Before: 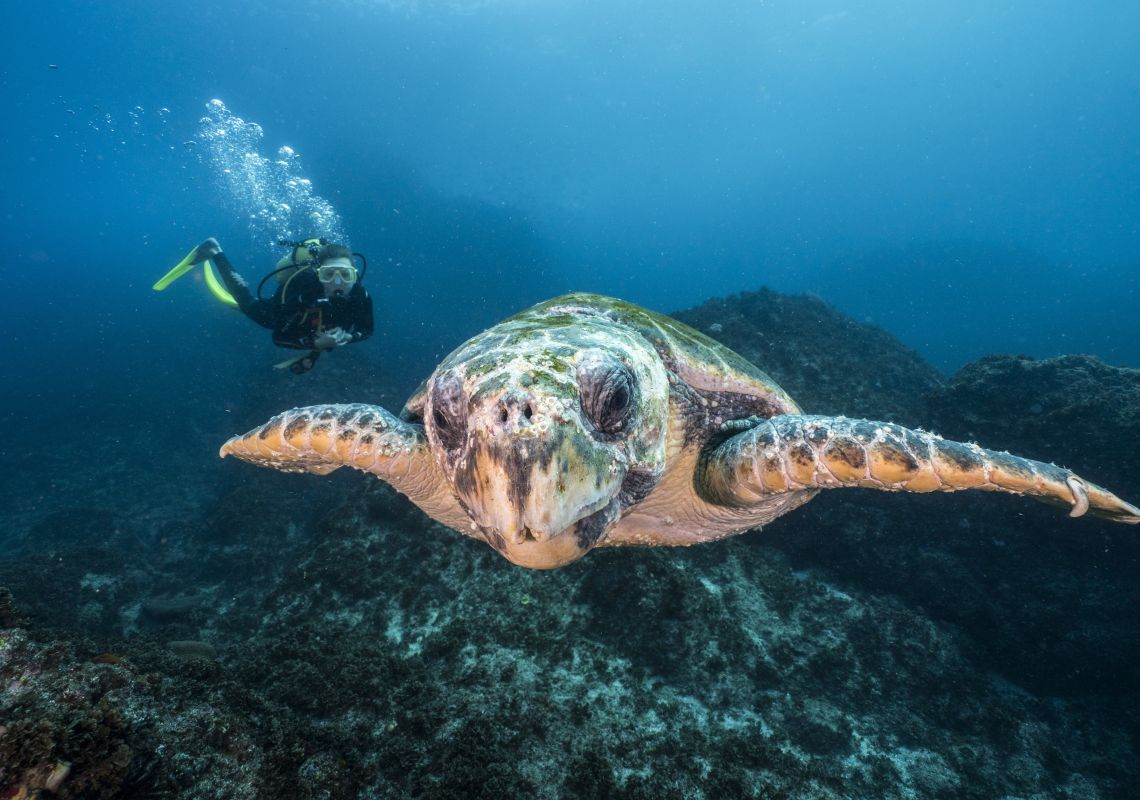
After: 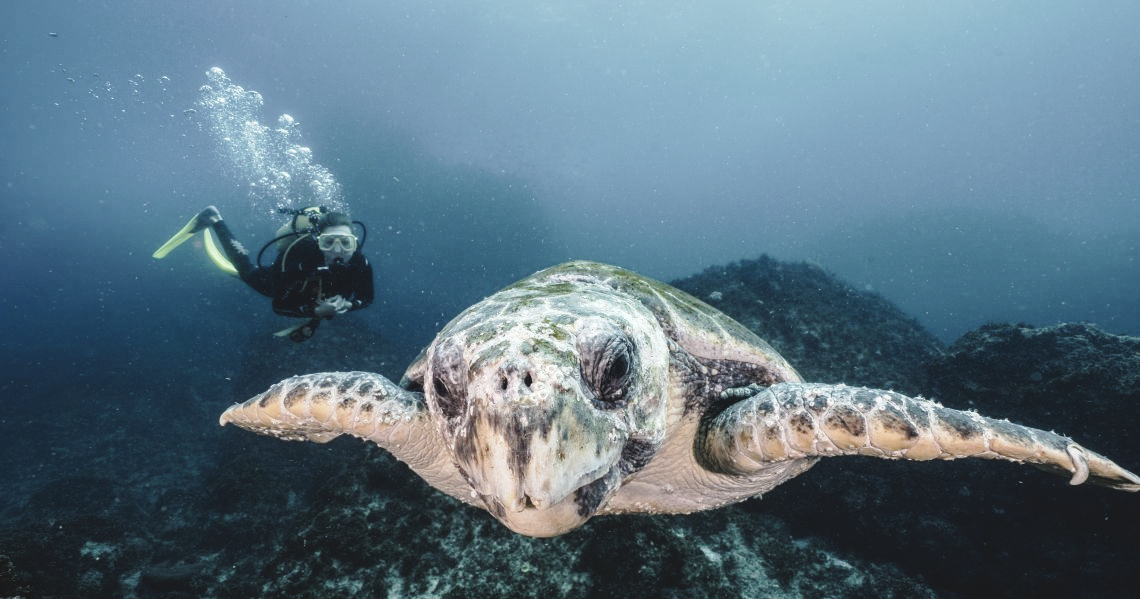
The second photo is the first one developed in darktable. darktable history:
color correction: highlights b* -0.025, saturation 0.531
crop: top 4.074%, bottom 21.02%
tone curve: curves: ch0 [(0, 0) (0.003, 0.085) (0.011, 0.086) (0.025, 0.086) (0.044, 0.088) (0.069, 0.093) (0.1, 0.102) (0.136, 0.12) (0.177, 0.157) (0.224, 0.203) (0.277, 0.277) (0.335, 0.36) (0.399, 0.463) (0.468, 0.559) (0.543, 0.626) (0.623, 0.703) (0.709, 0.789) (0.801, 0.869) (0.898, 0.927) (1, 1)], preserve colors none
